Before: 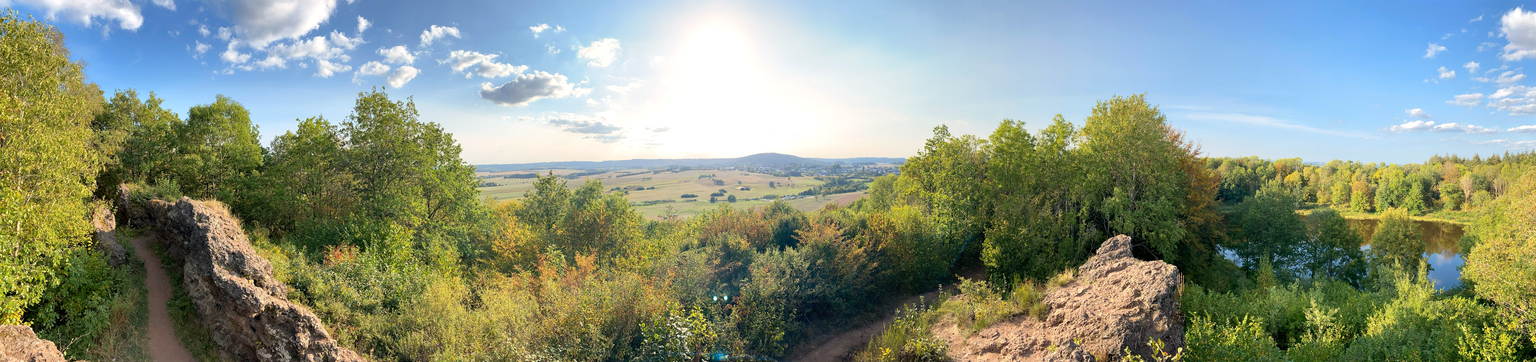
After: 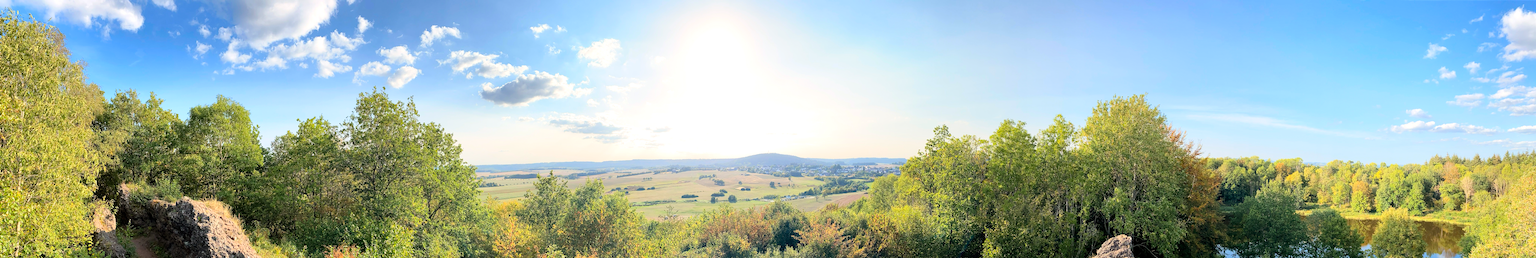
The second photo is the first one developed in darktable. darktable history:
tone curve: curves: ch0 [(0, 0) (0.004, 0.001) (0.133, 0.112) (0.325, 0.362) (0.832, 0.893) (1, 1)], color space Lab, linked channels, preserve colors none
haze removal: compatibility mode true, adaptive false
crop: bottom 28.576%
